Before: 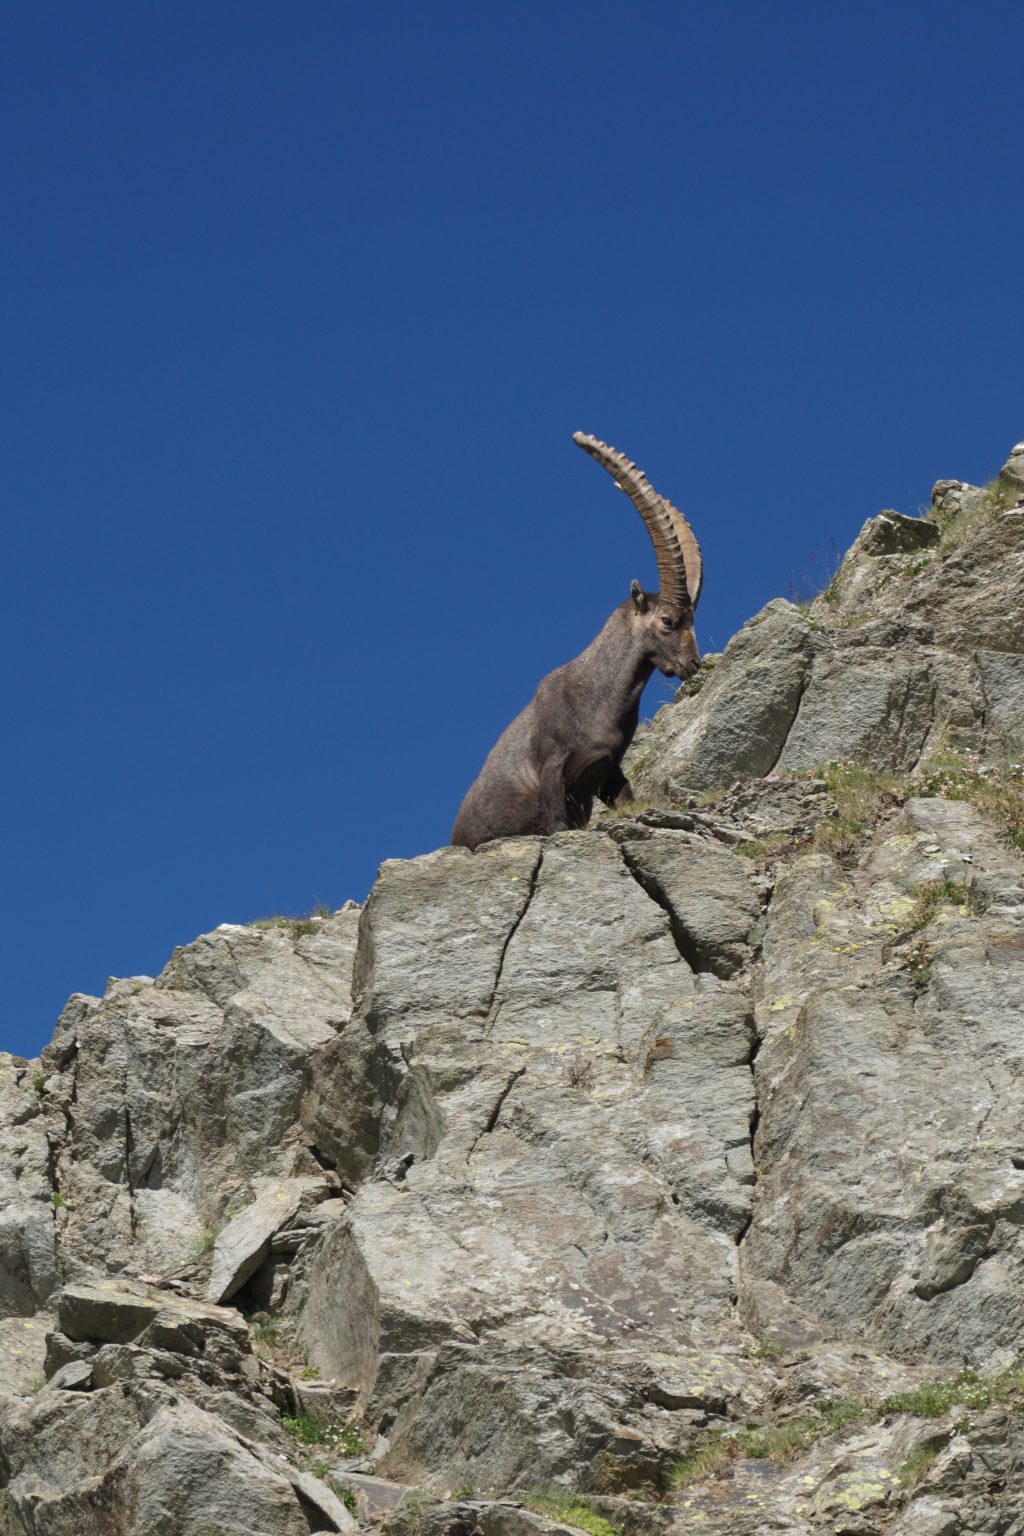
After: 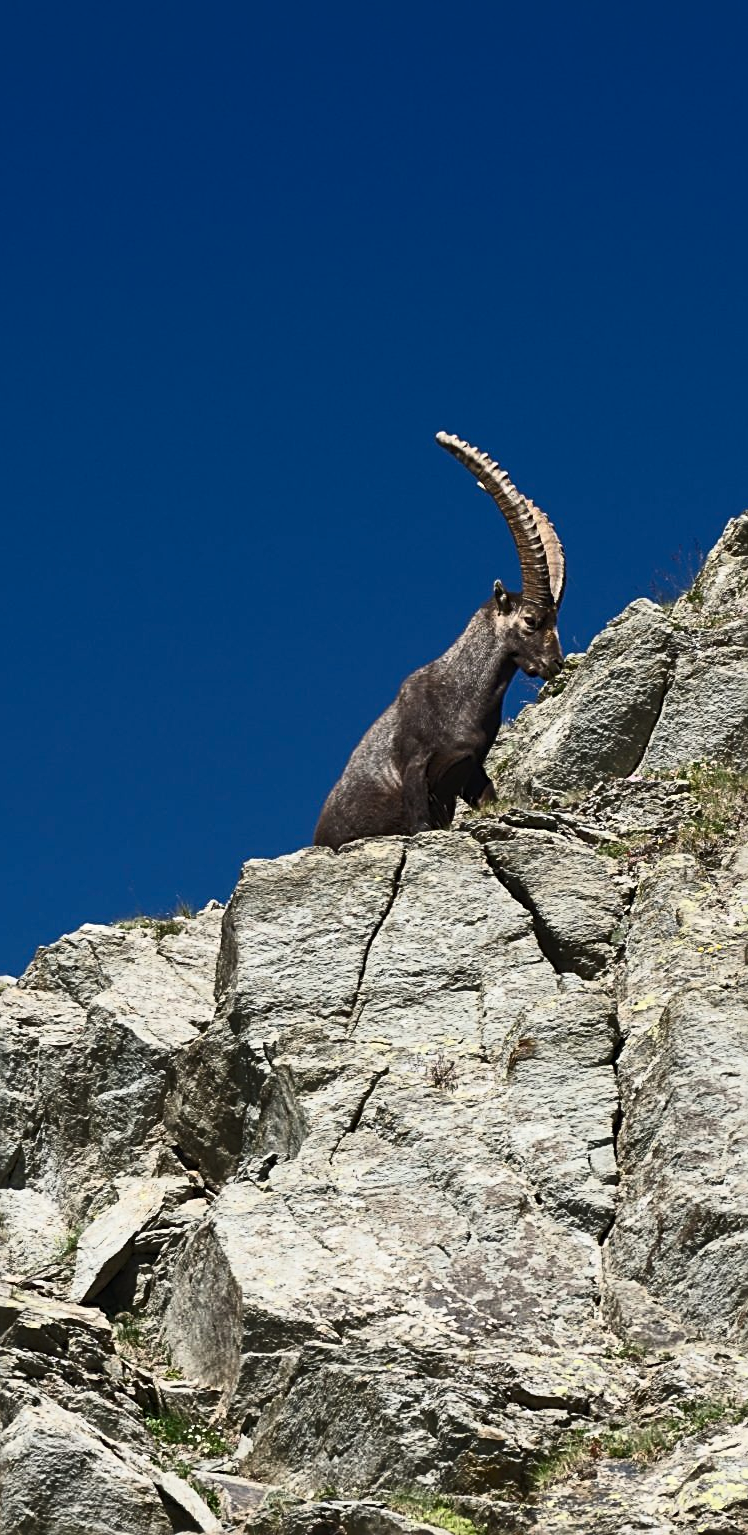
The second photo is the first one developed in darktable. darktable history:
contrast brightness saturation: contrast 0.635, brightness 0.352, saturation 0.14
sharpen: radius 2.536, amount 0.631
crop: left 13.462%, right 13.436%
exposure: exposure -0.556 EV, compensate highlight preservation false
